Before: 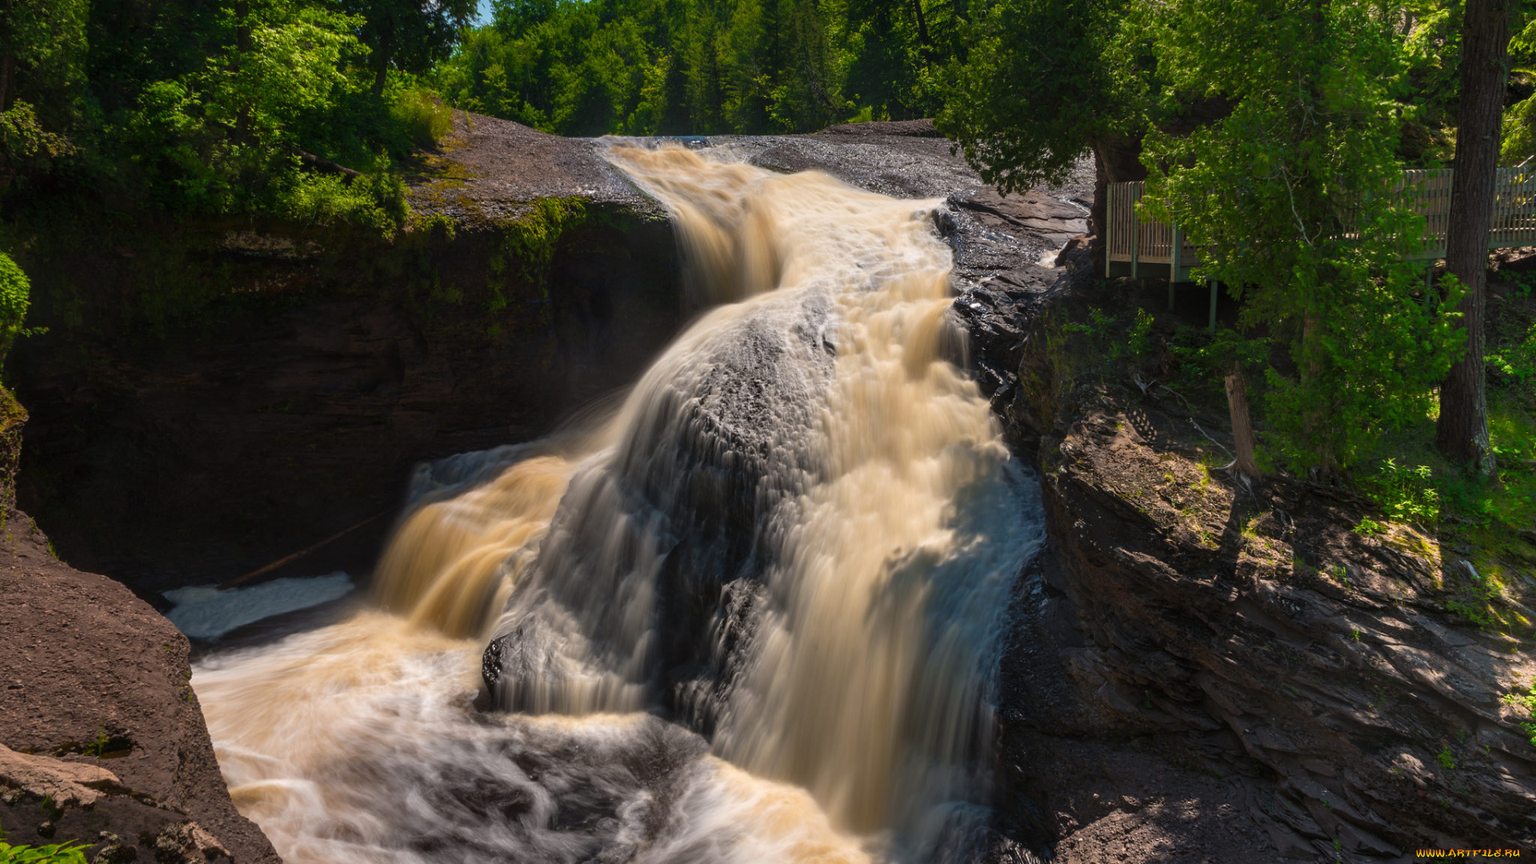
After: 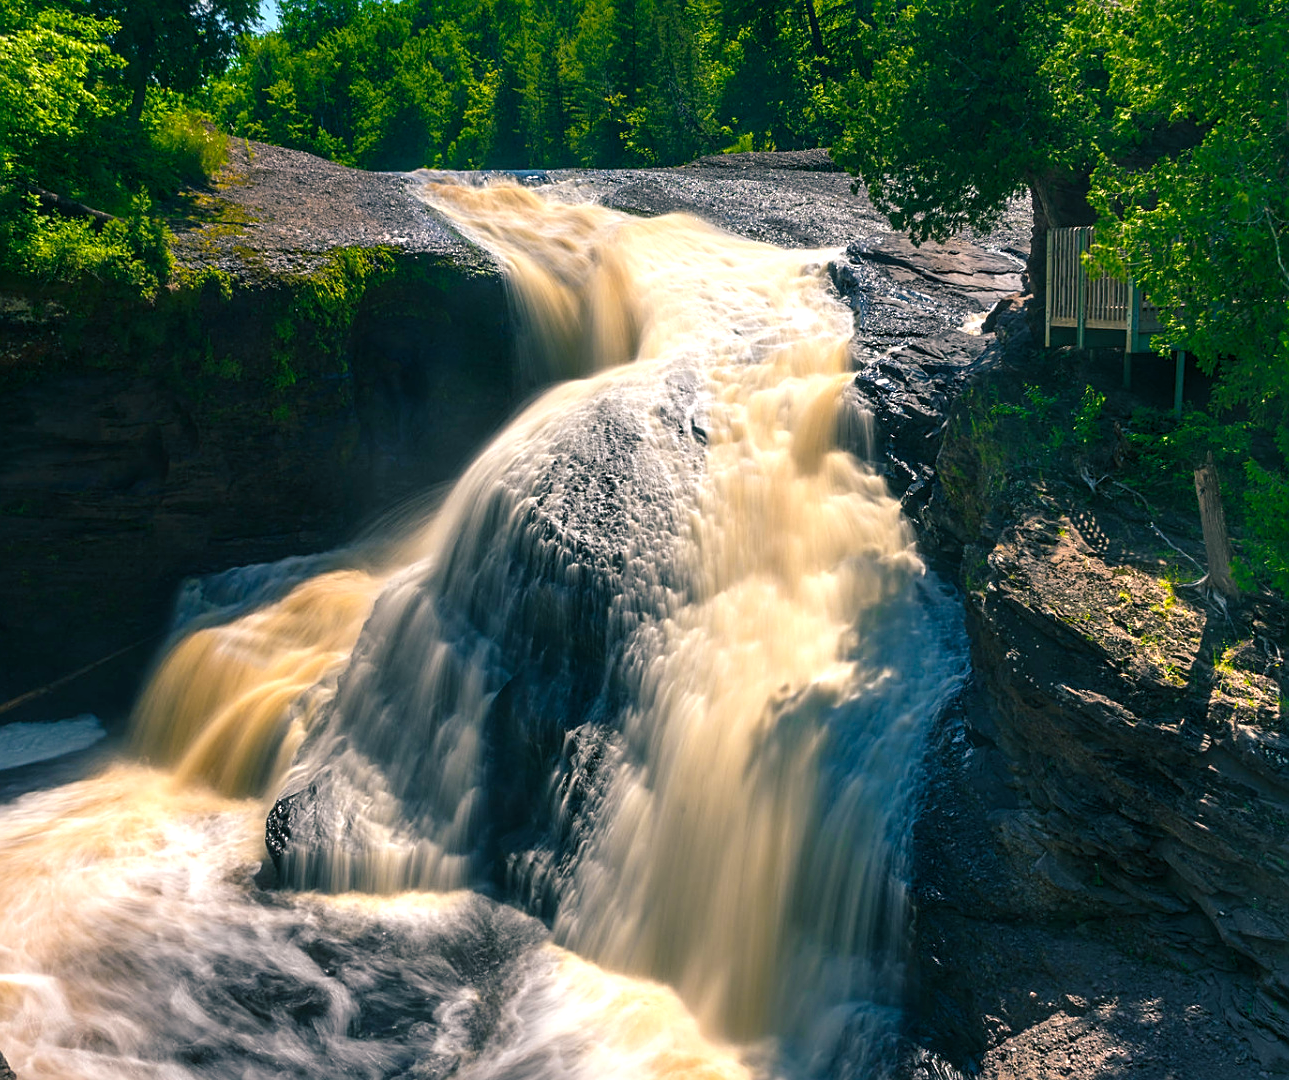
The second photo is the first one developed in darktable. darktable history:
color balance rgb: shadows lift › luminance -29.005%, shadows lift › chroma 10.162%, shadows lift › hue 229.04°, power › hue 60.8°, perceptual saturation grading › global saturation 6.168%
exposure: black level correction 0, exposure 0.697 EV, compensate highlight preservation false
sharpen: on, module defaults
crop and rotate: left 17.578%, right 15.235%
